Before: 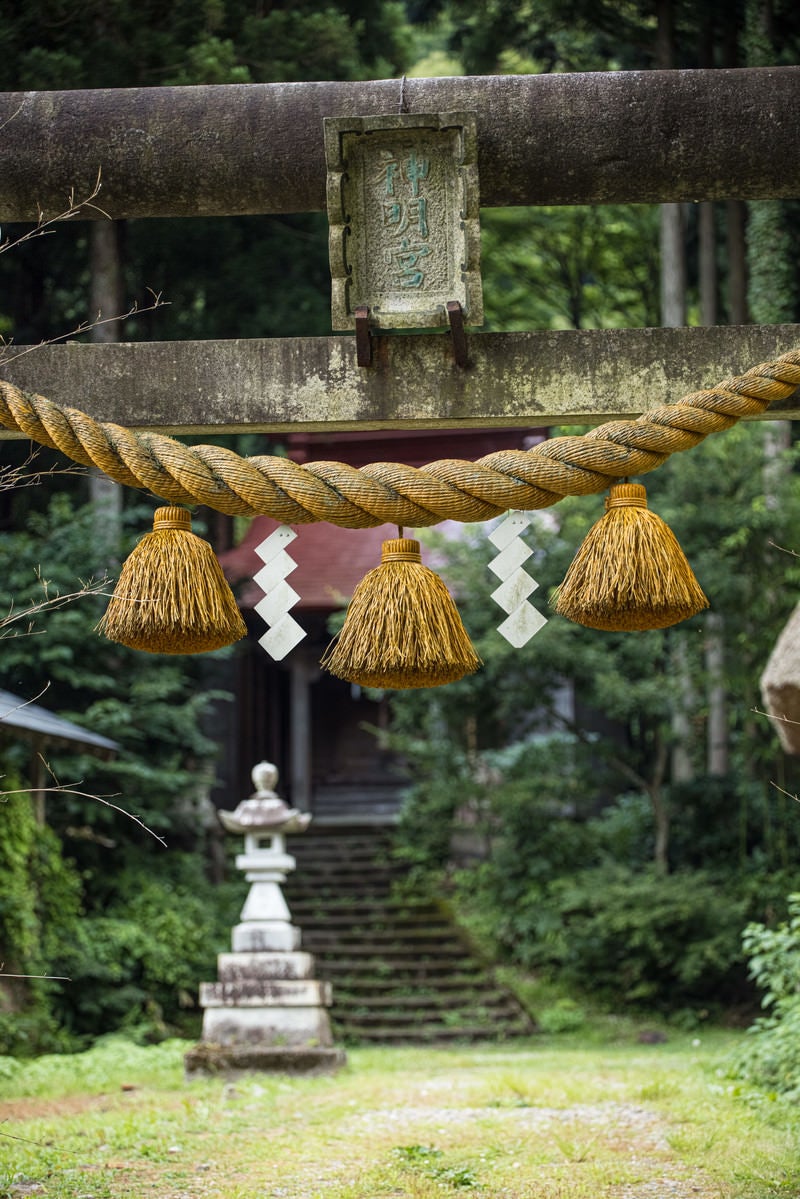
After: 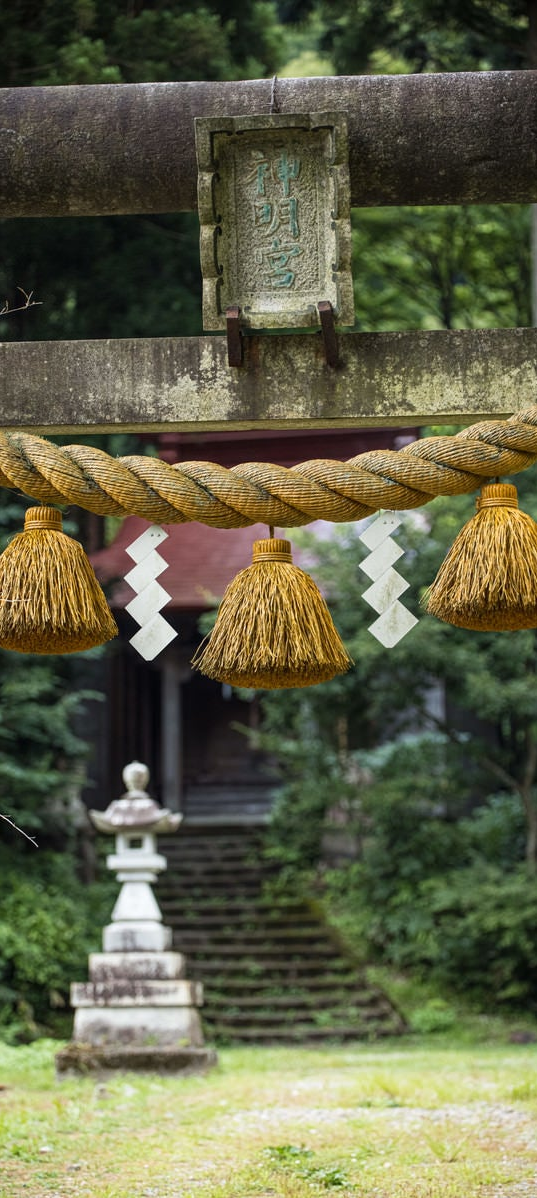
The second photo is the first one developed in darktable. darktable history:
crop and rotate: left 16.206%, right 16.64%
